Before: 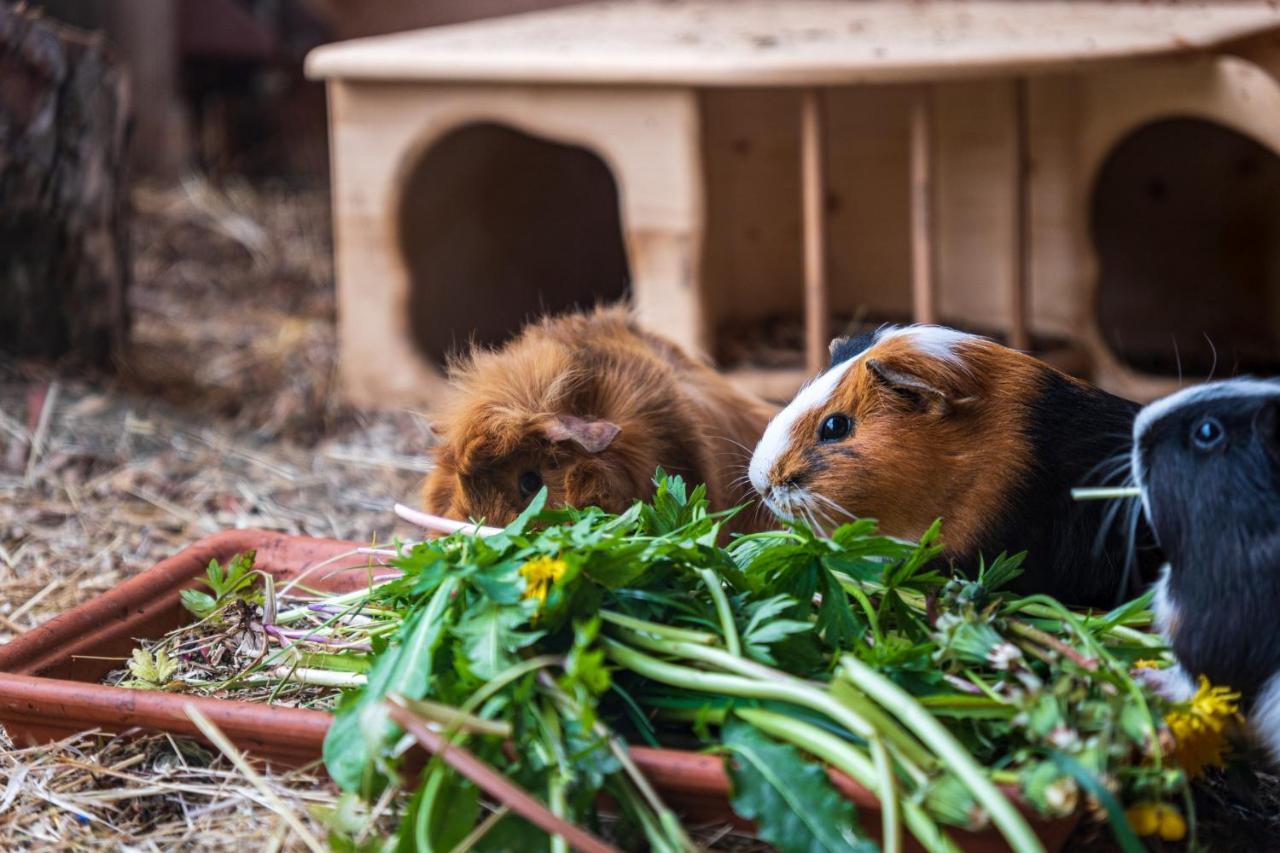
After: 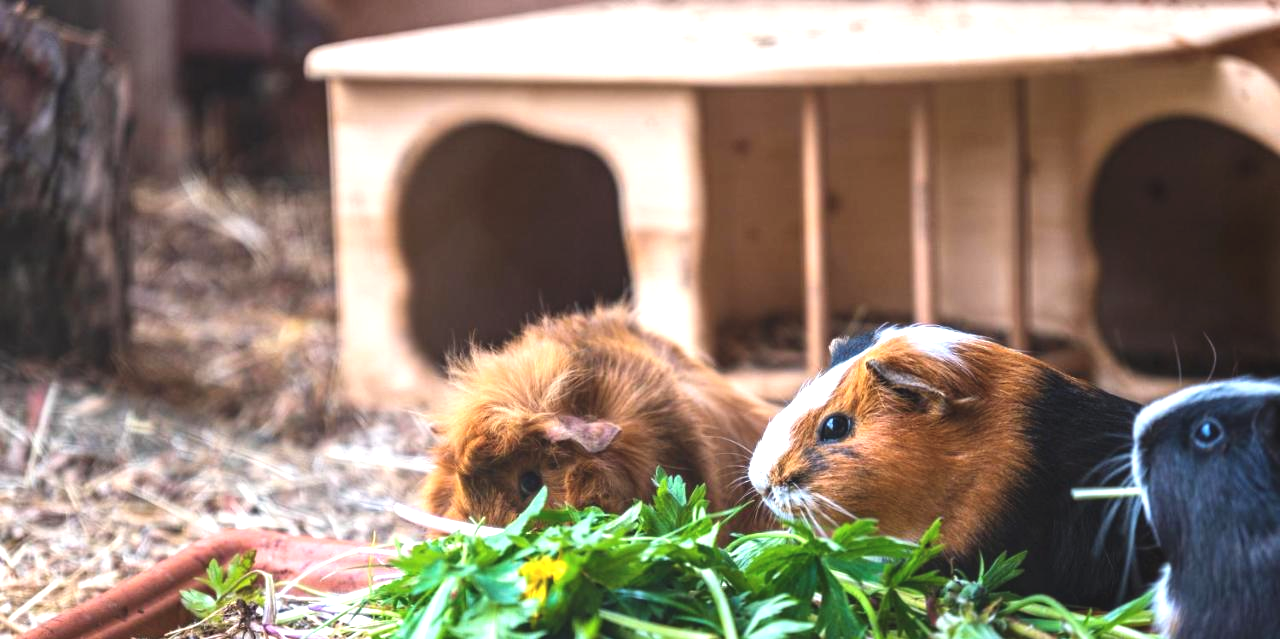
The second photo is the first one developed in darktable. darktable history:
crop: bottom 24.986%
exposure: black level correction -0.005, exposure 1.002 EV, compensate highlight preservation false
